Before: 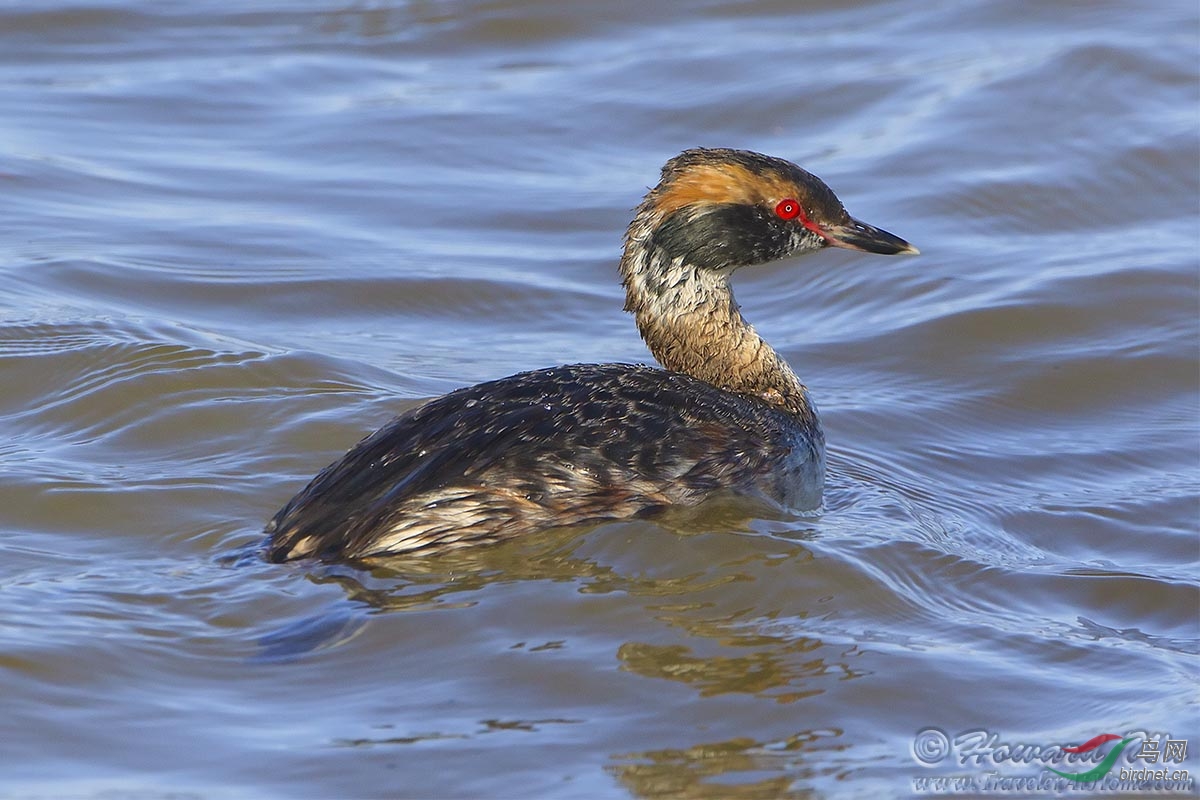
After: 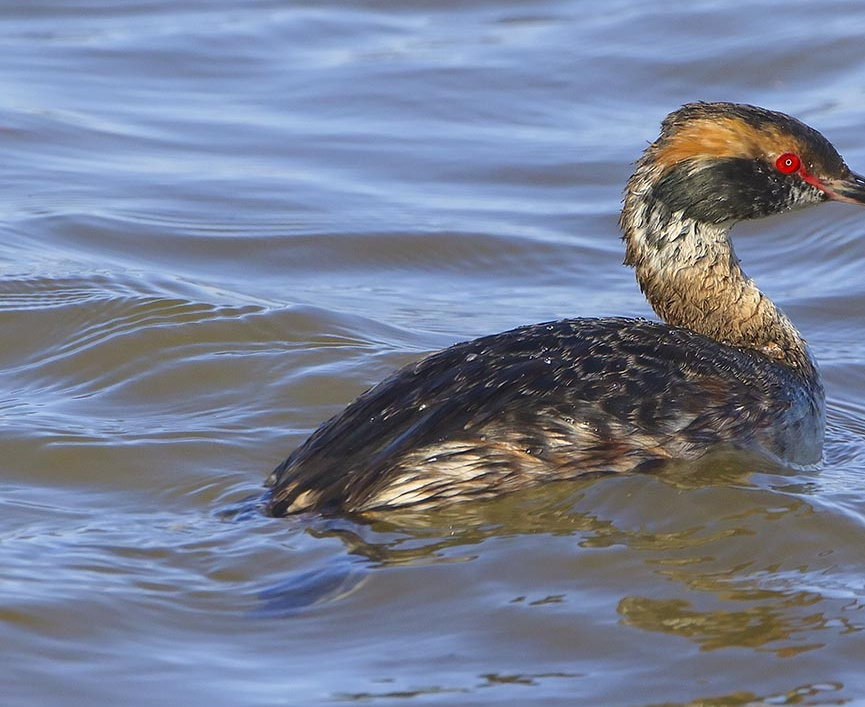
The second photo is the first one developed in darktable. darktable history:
crop: top 5.795%, right 27.858%, bottom 5.712%
